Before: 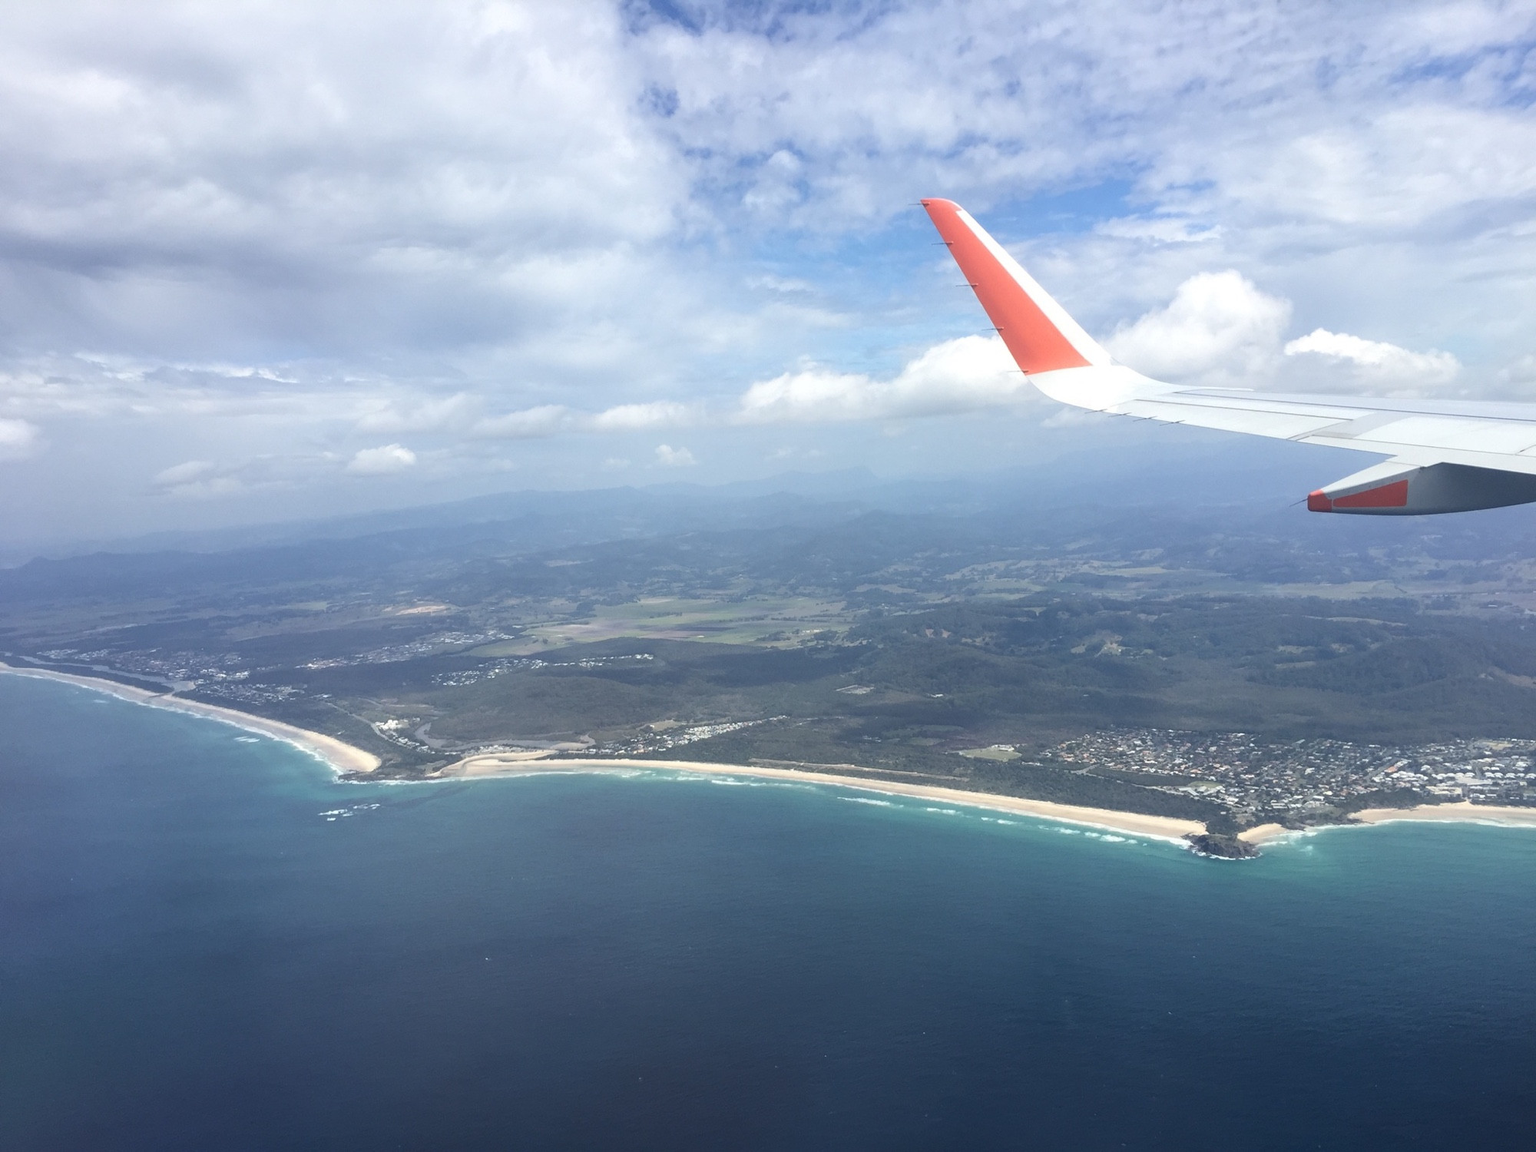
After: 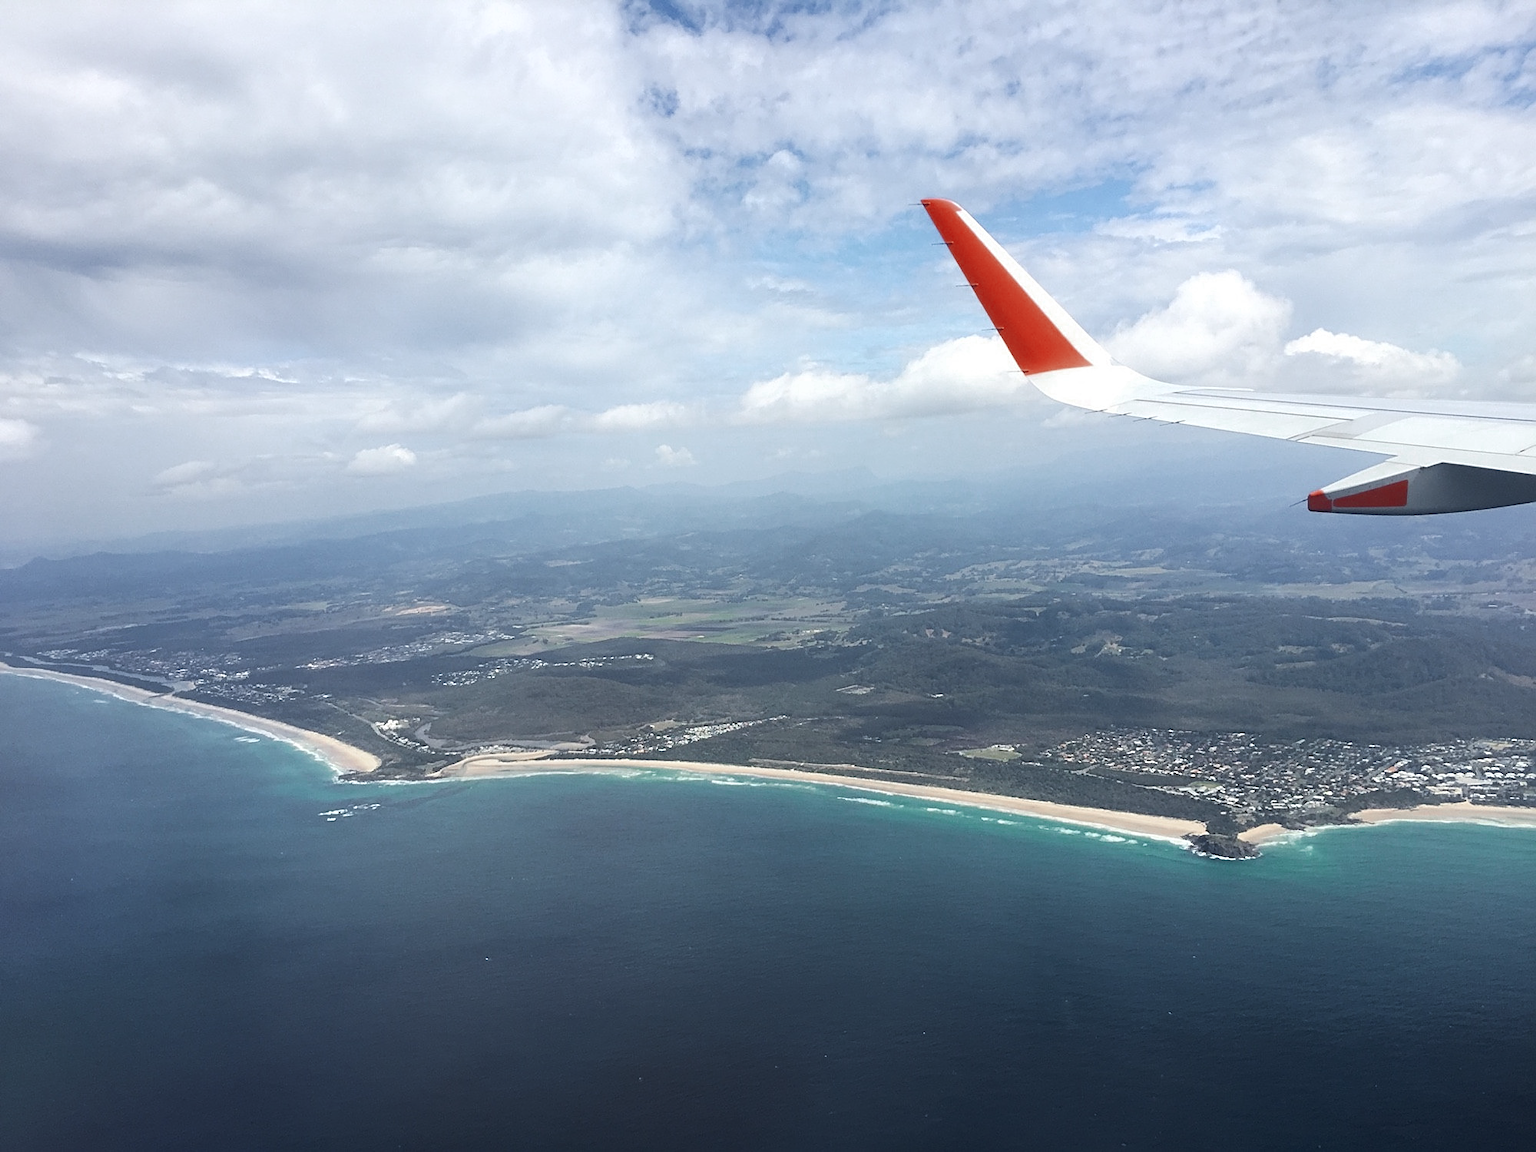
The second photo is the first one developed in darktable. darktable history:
tone curve: curves: ch0 [(0, 0) (0.003, 0.019) (0.011, 0.019) (0.025, 0.022) (0.044, 0.026) (0.069, 0.032) (0.1, 0.052) (0.136, 0.081) (0.177, 0.123) (0.224, 0.17) (0.277, 0.219) (0.335, 0.276) (0.399, 0.344) (0.468, 0.421) (0.543, 0.508) (0.623, 0.604) (0.709, 0.705) (0.801, 0.797) (0.898, 0.894) (1, 1)], preserve colors none
sharpen: on, module defaults
color zones: curves: ch0 [(0, 0.299) (0.25, 0.383) (0.456, 0.352) (0.736, 0.571)]; ch1 [(0, 0.63) (0.151, 0.568) (0.254, 0.416) (0.47, 0.558) (0.732, 0.37) (0.909, 0.492)]; ch2 [(0.004, 0.604) (0.158, 0.443) (0.257, 0.403) (0.761, 0.468)]
